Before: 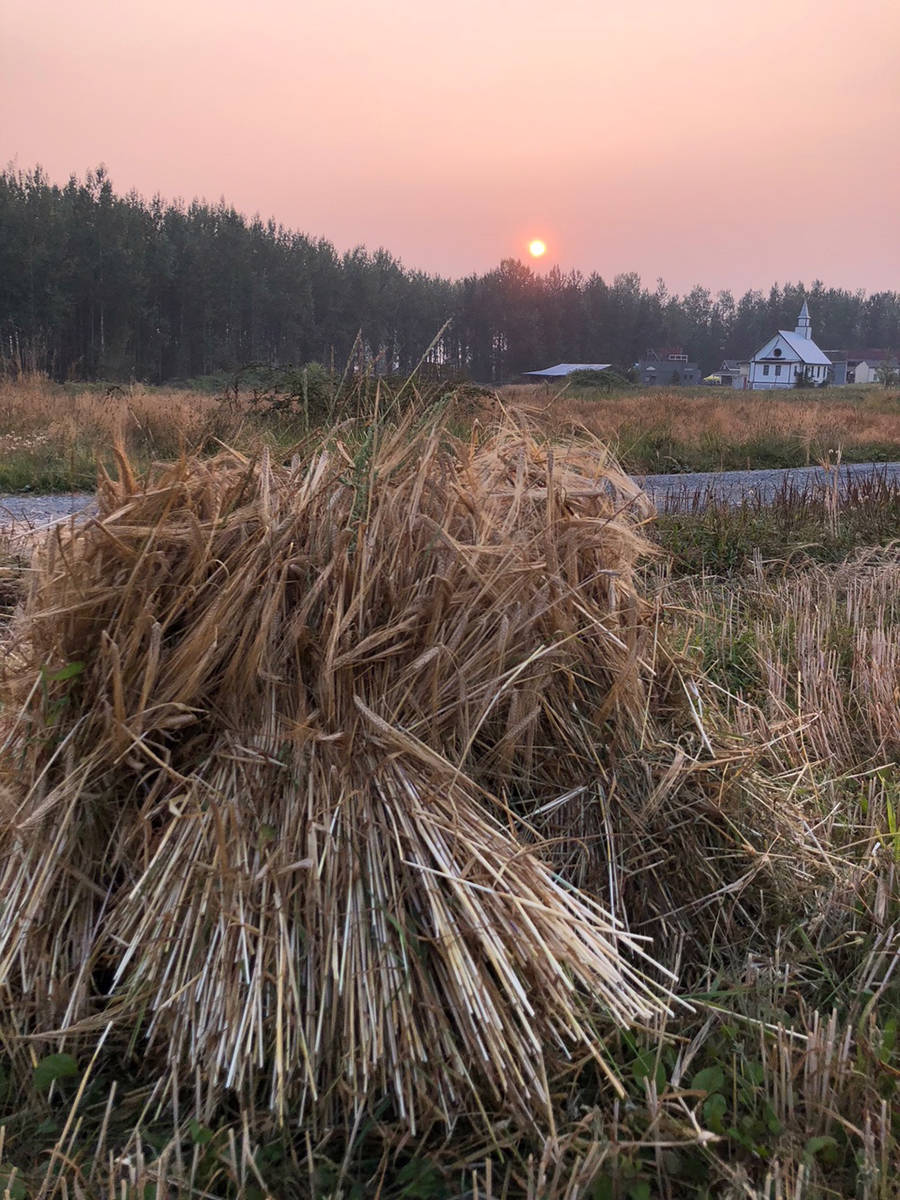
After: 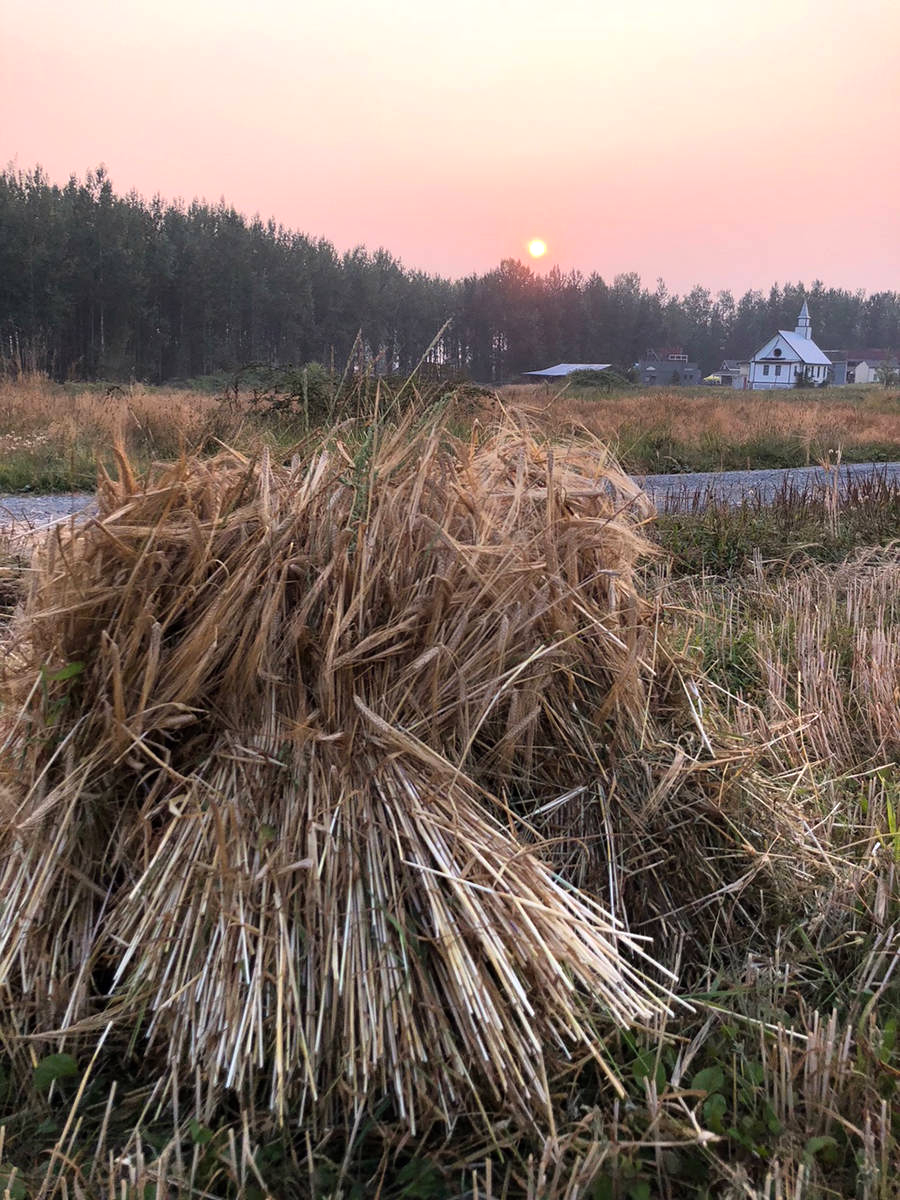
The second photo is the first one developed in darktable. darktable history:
tone equalizer: -8 EV -0.412 EV, -7 EV -0.366 EV, -6 EV -0.302 EV, -5 EV -0.216 EV, -3 EV 0.256 EV, -2 EV 0.361 EV, -1 EV 0.367 EV, +0 EV 0.433 EV
